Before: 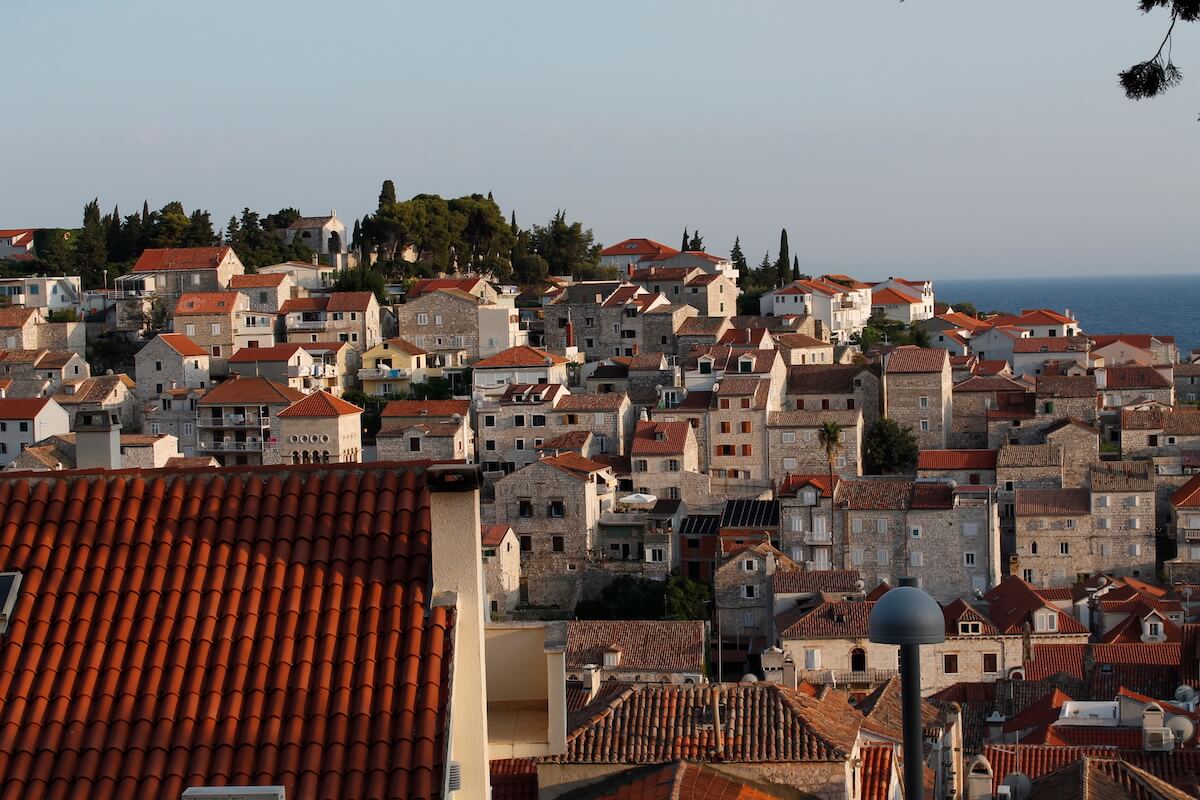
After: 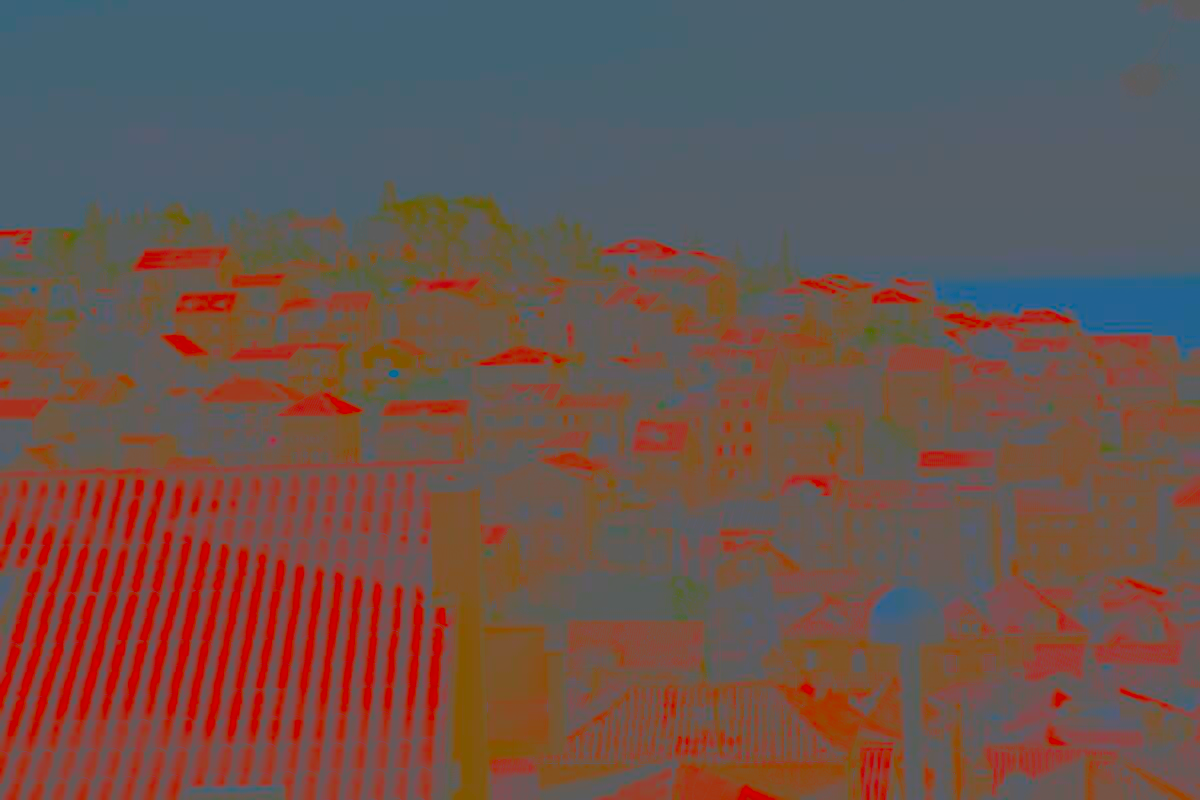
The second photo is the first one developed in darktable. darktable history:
contrast brightness saturation: contrast -0.99, brightness -0.17, saturation 0.75
shadows and highlights: shadows 0, highlights 40
sharpen: on, module defaults
